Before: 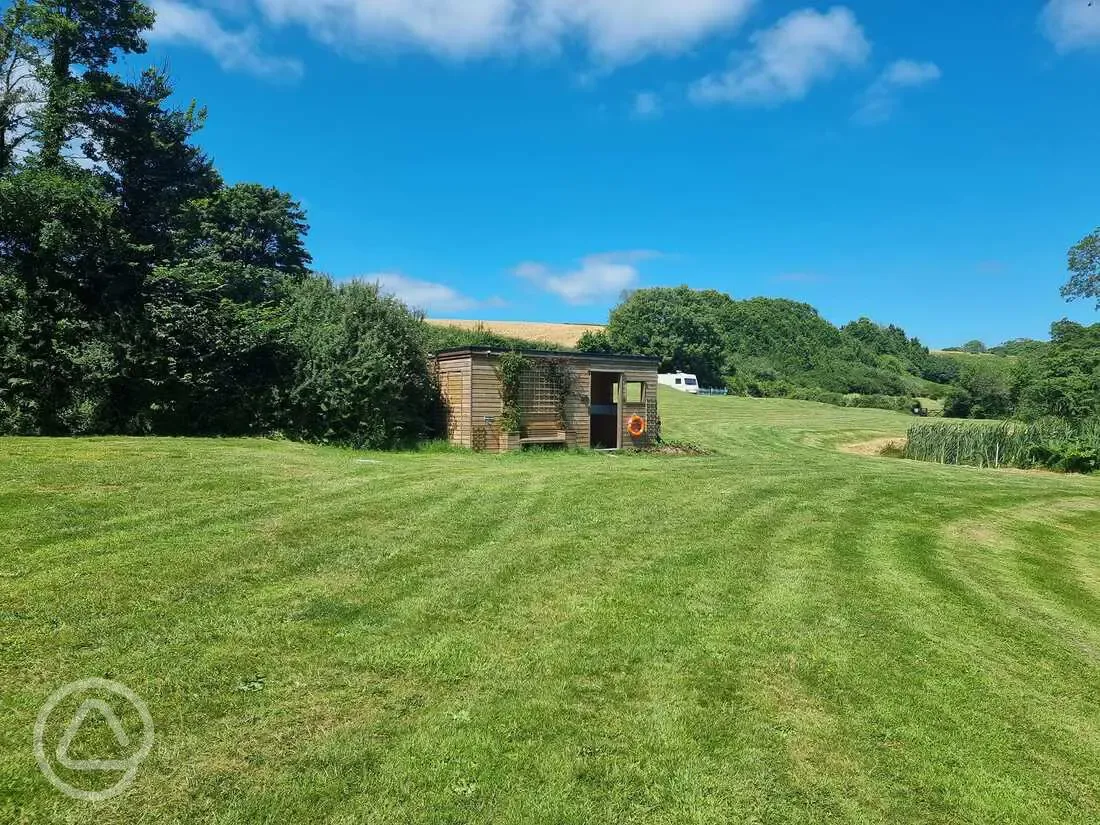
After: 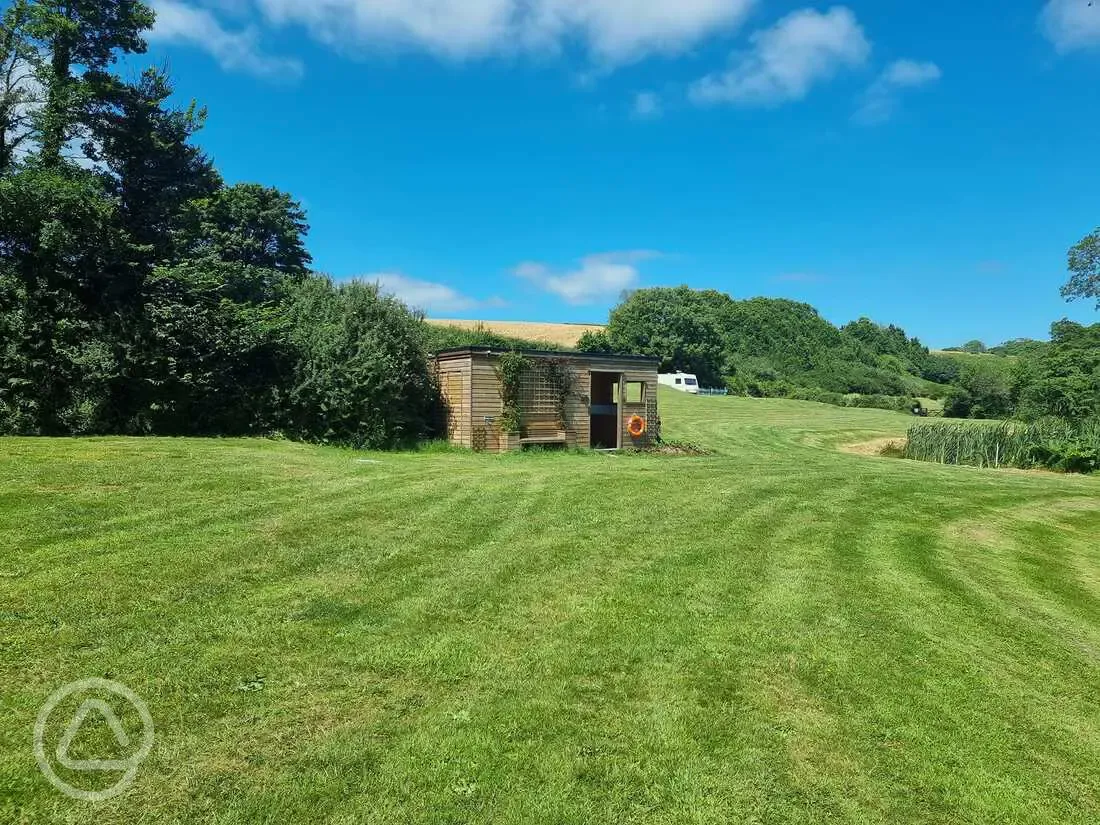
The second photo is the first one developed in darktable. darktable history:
color correction: highlights a* -2.69, highlights b* 2.46
